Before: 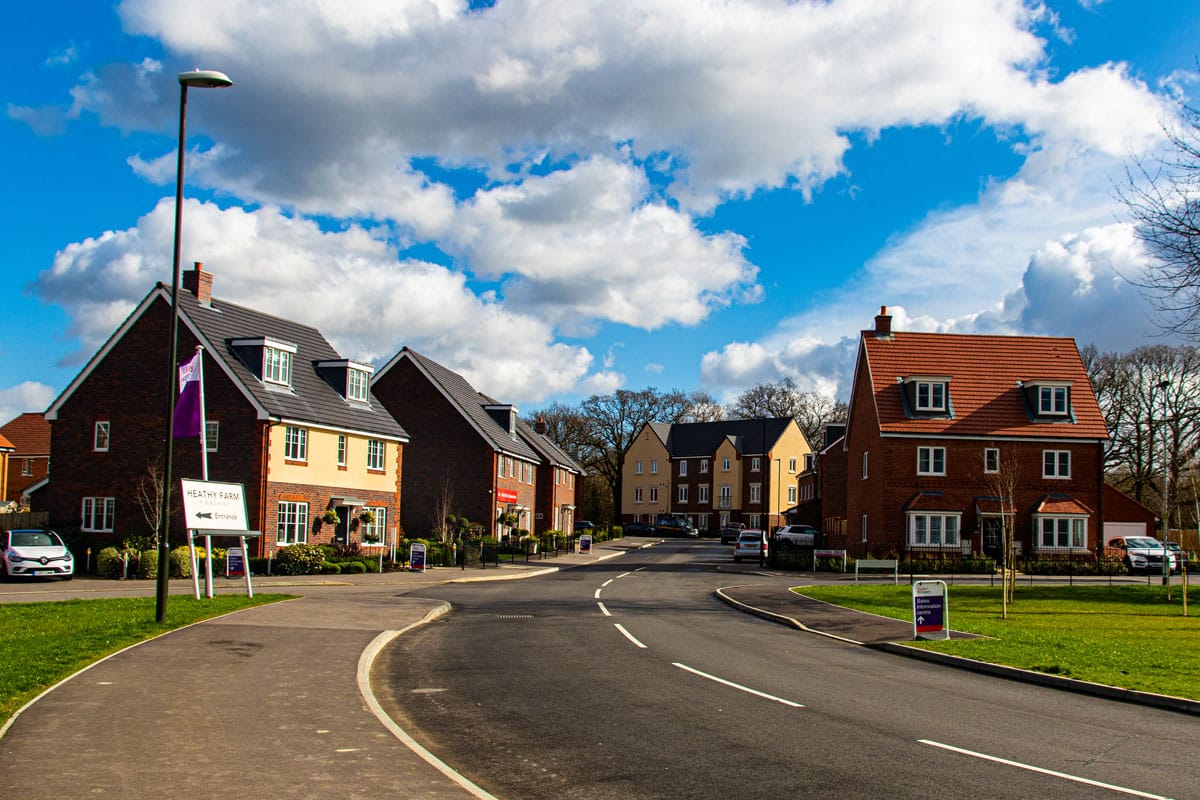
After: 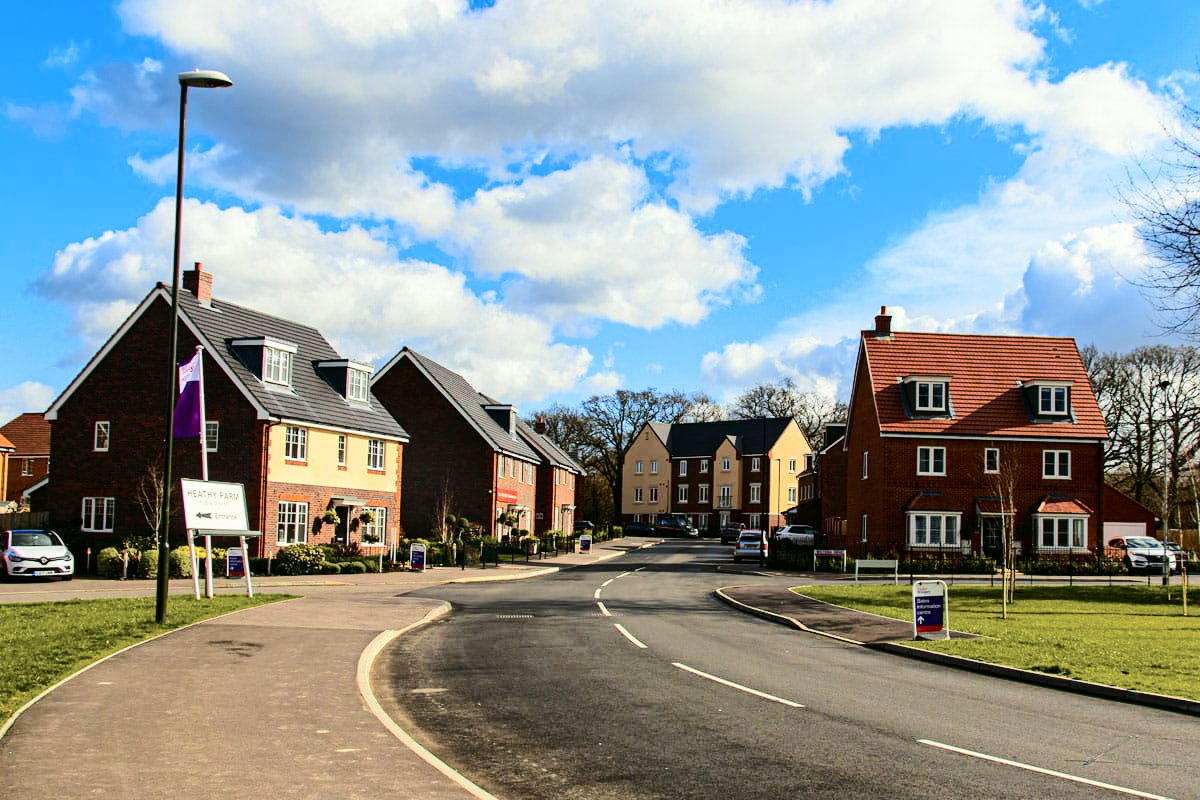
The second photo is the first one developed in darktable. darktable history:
tone curve: curves: ch0 [(0, 0) (0.21, 0.21) (0.43, 0.586) (0.65, 0.793) (1, 1)]; ch1 [(0, 0) (0.382, 0.447) (0.492, 0.484) (0.544, 0.547) (0.583, 0.578) (0.599, 0.595) (0.67, 0.673) (1, 1)]; ch2 [(0, 0) (0.411, 0.382) (0.492, 0.5) (0.531, 0.534) (0.56, 0.573) (0.599, 0.602) (0.696, 0.693) (1, 1)], color space Lab, independent channels, preserve colors none
